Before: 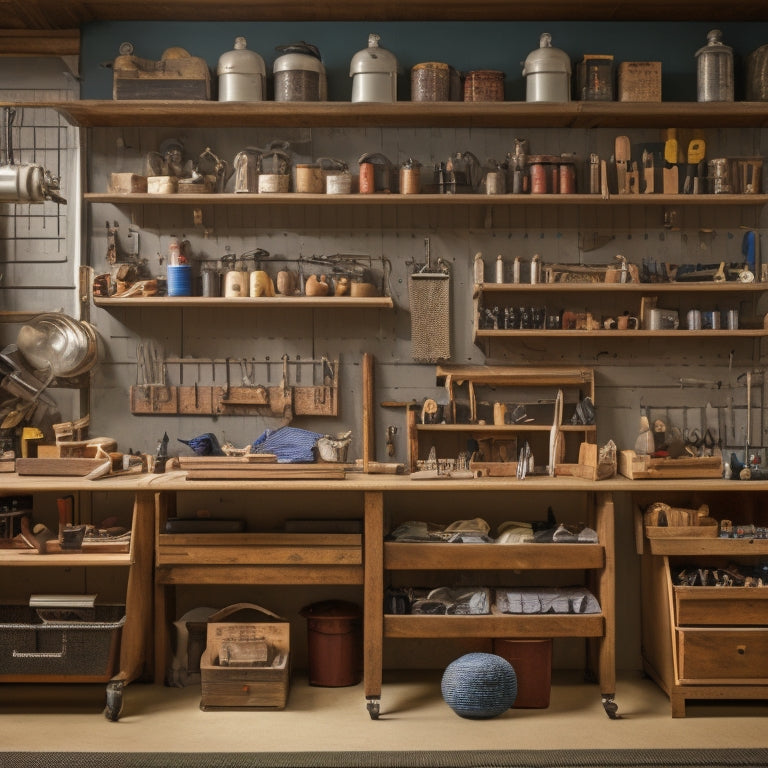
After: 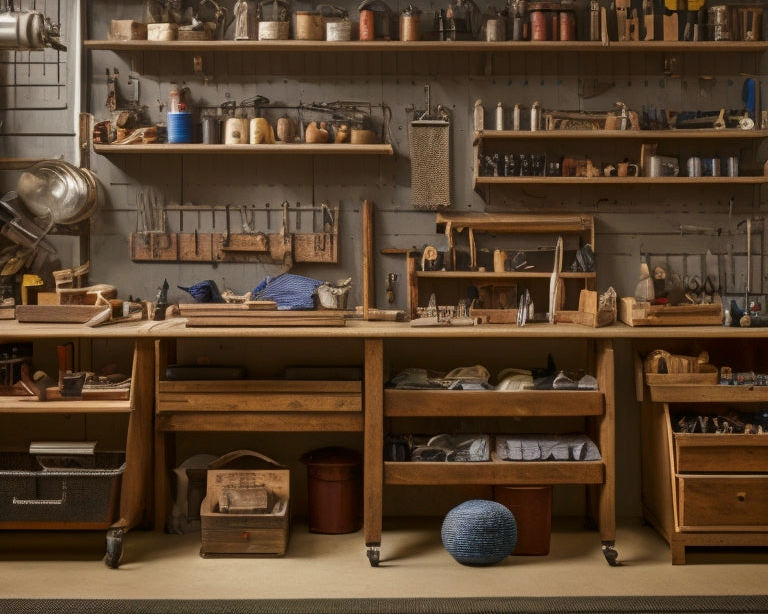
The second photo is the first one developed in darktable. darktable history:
contrast brightness saturation: brightness -0.09
crop and rotate: top 19.998%
